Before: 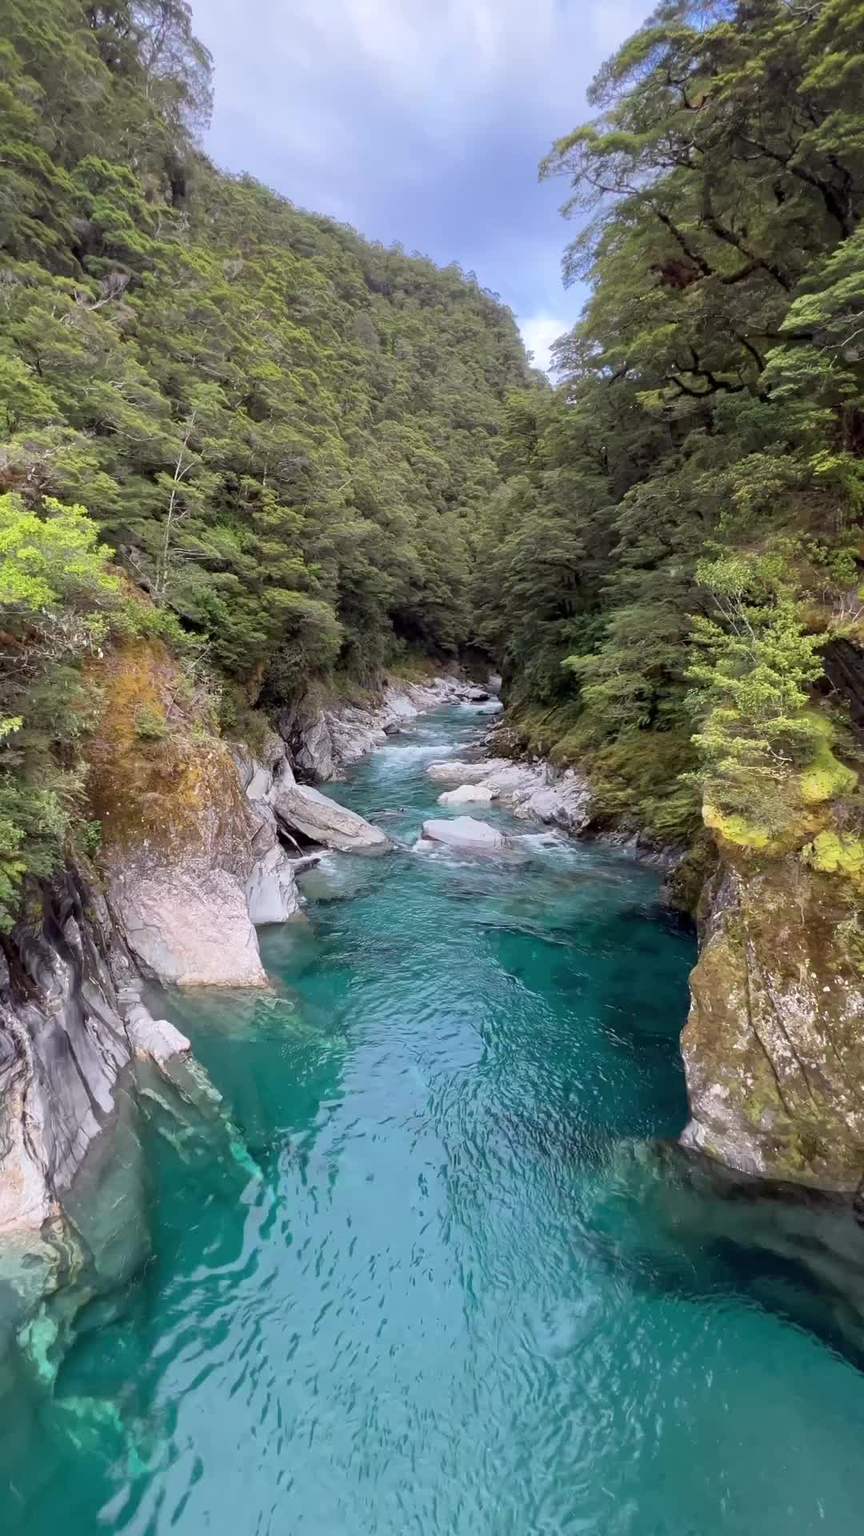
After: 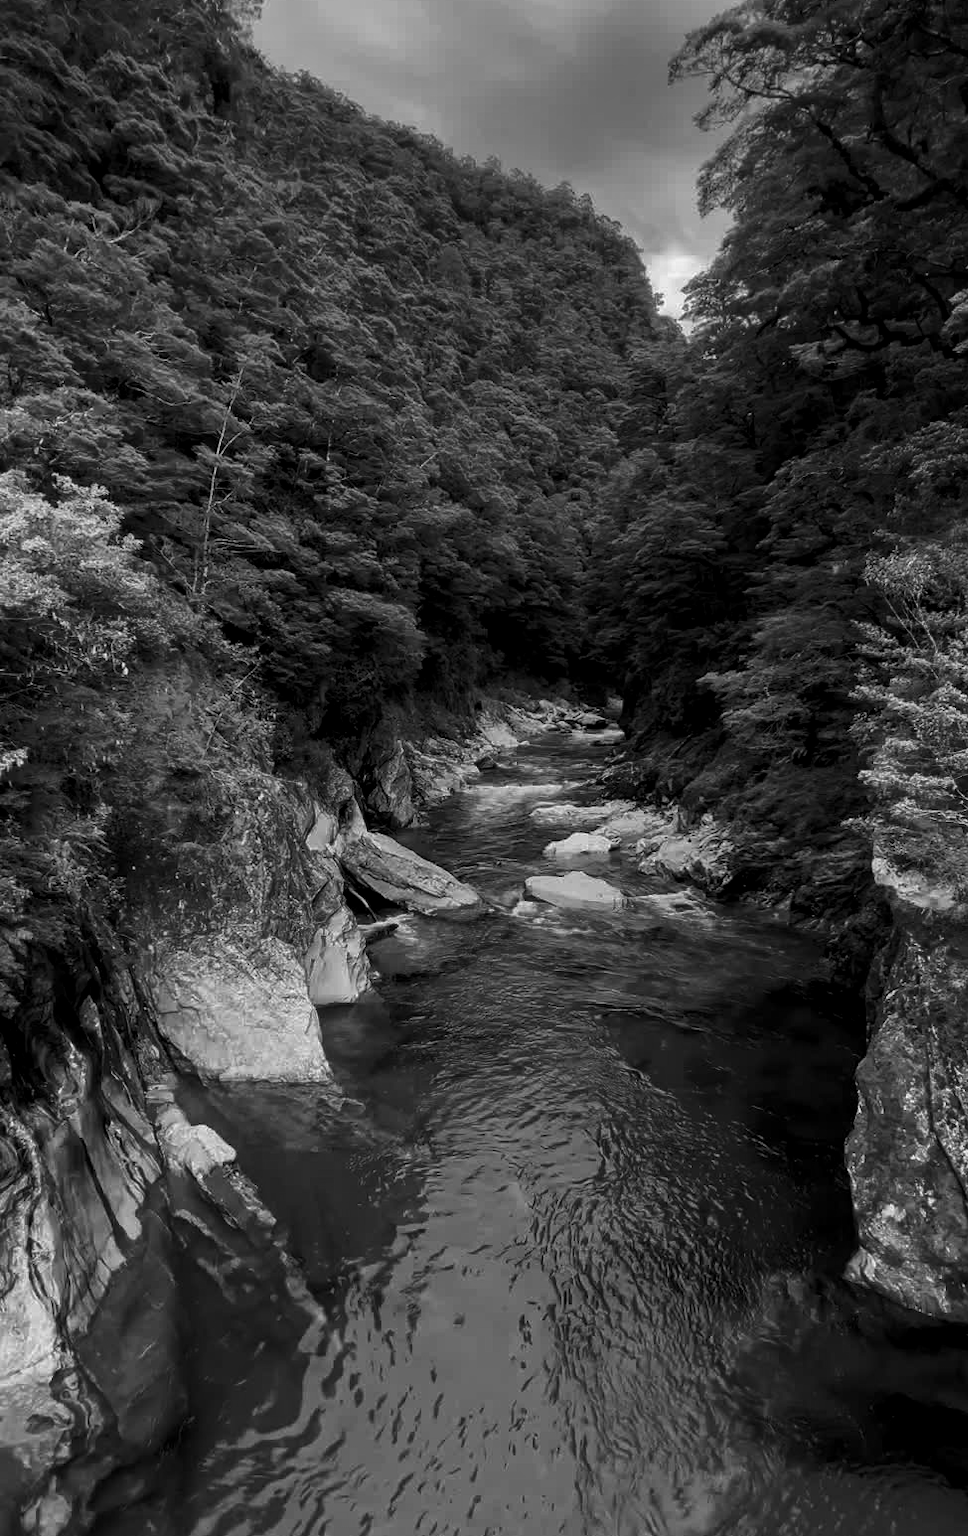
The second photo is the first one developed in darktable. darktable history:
tone equalizer: on, module defaults
local contrast: on, module defaults
contrast brightness saturation: contrast -0.03, brightness -0.59, saturation -1
color balance rgb: shadows lift › luminance -5%, shadows lift › chroma 1.1%, shadows lift › hue 219°, power › luminance 10%, power › chroma 2.83%, power › hue 60°, highlights gain › chroma 4.52%, highlights gain › hue 33.33°, saturation formula JzAzBz (2021)
crop: top 7.49%, right 9.717%, bottom 11.943%
